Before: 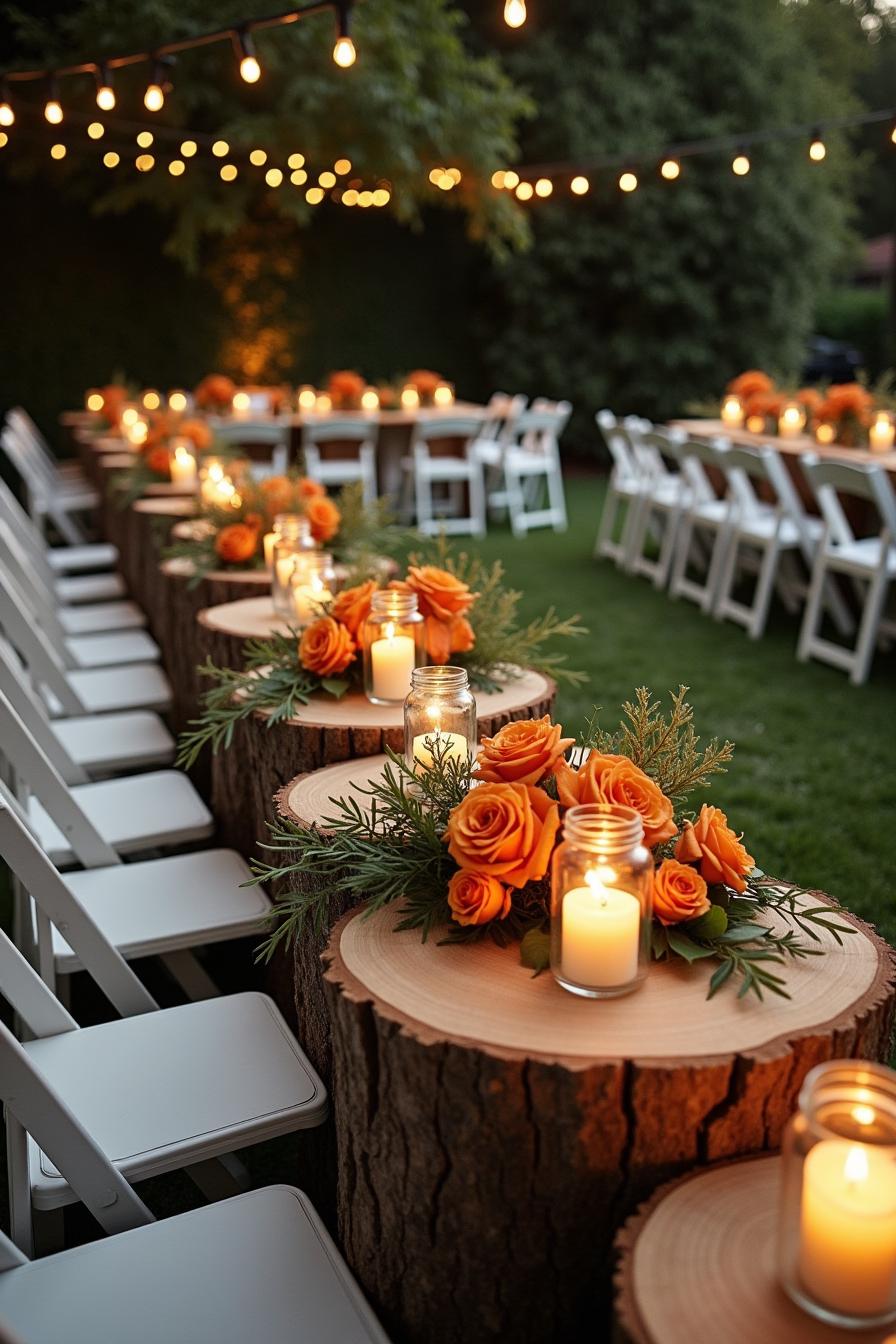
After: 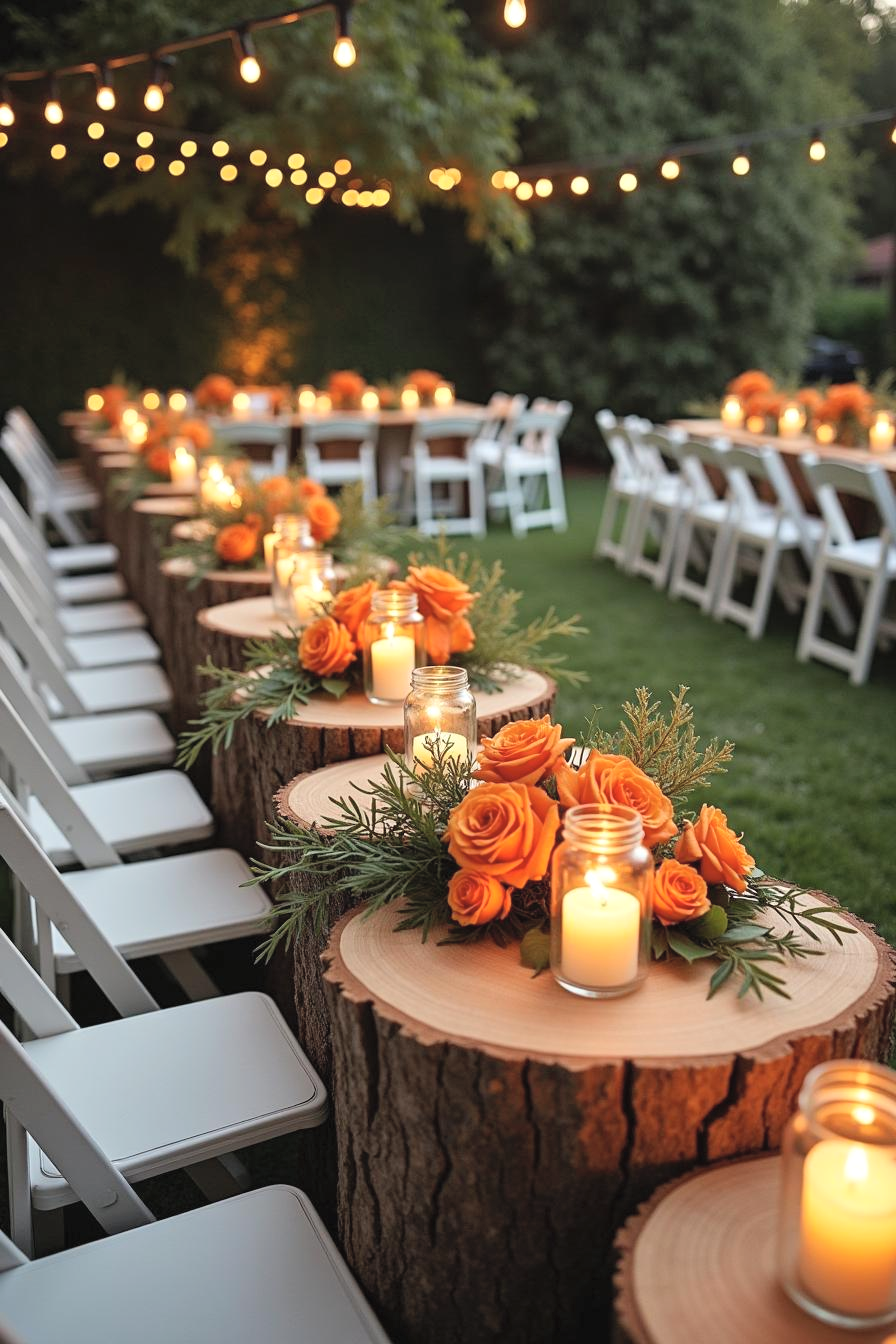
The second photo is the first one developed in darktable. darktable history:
contrast brightness saturation: brightness 0.15
exposure: black level correction -0.001, exposure 0.08 EV, compensate highlight preservation false
